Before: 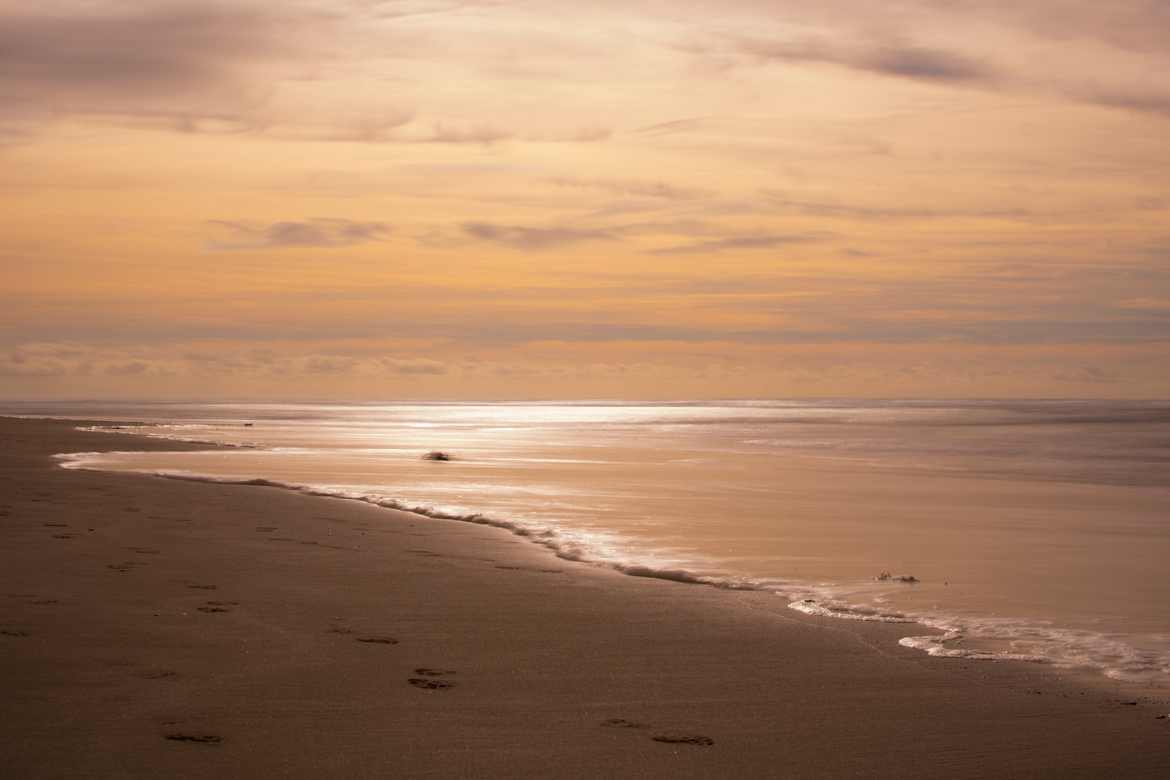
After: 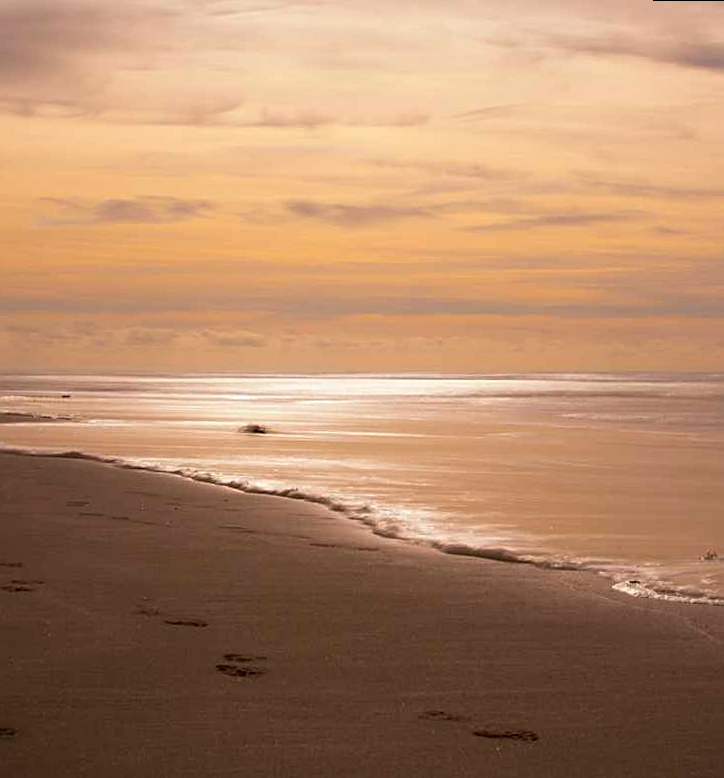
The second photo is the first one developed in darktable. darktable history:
crop and rotate: left 12.673%, right 20.66%
sharpen: on, module defaults
rotate and perspective: rotation 0.215°, lens shift (vertical) -0.139, crop left 0.069, crop right 0.939, crop top 0.002, crop bottom 0.996
tone equalizer: on, module defaults
contrast brightness saturation: contrast 0.04, saturation 0.07
